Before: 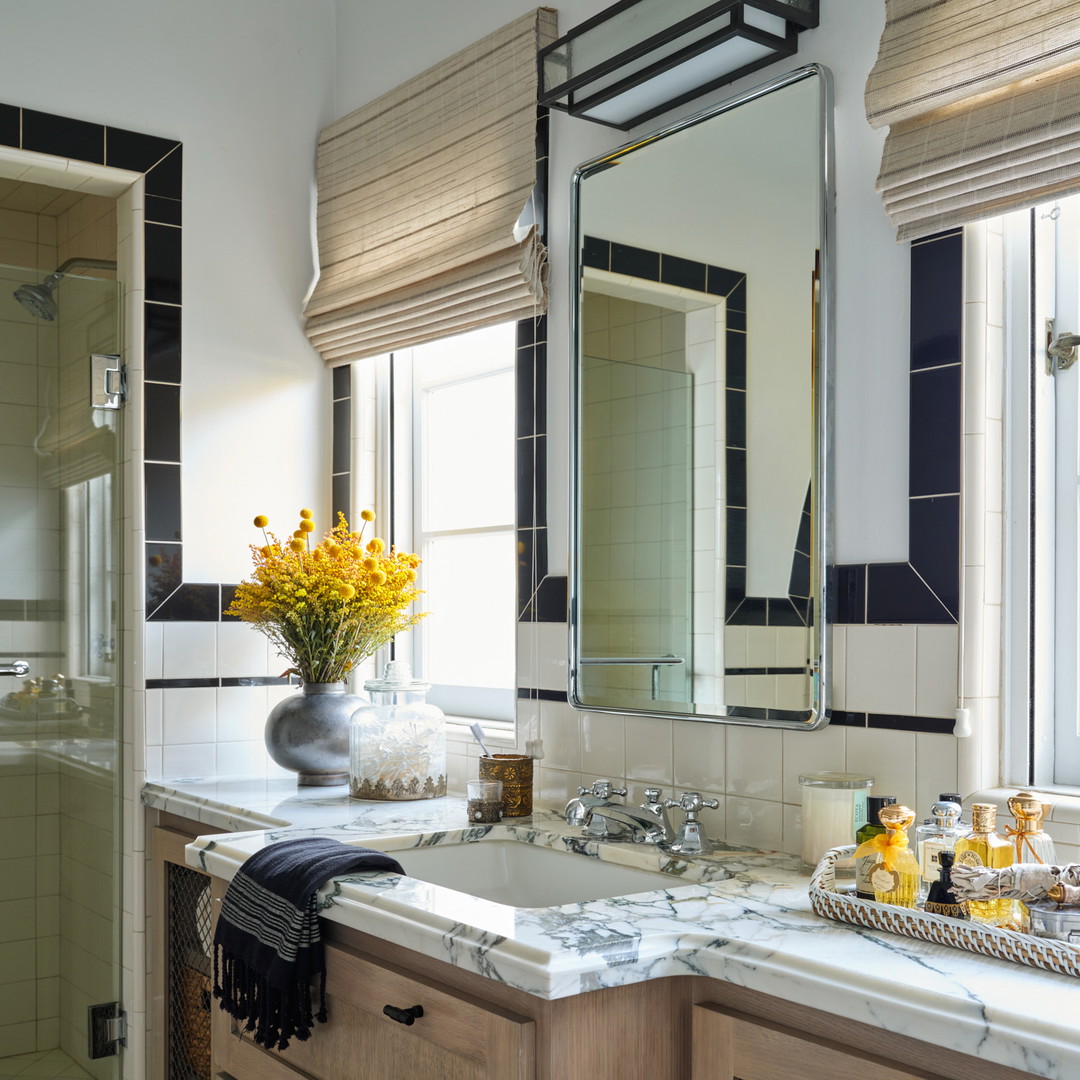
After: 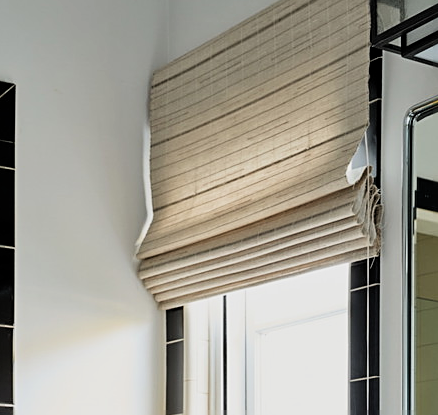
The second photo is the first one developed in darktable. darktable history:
exposure: black level correction 0.002, exposure -0.106 EV, compensate exposure bias true, compensate highlight preservation false
crop: left 15.53%, top 5.424%, right 43.91%, bottom 56.142%
sharpen: on, module defaults
filmic rgb: middle gray luminance 12.75%, black relative exposure -10.17 EV, white relative exposure 3.47 EV, target black luminance 0%, hardness 5.75, latitude 44.74%, contrast 1.22, highlights saturation mix 4.71%, shadows ↔ highlights balance 27.27%
